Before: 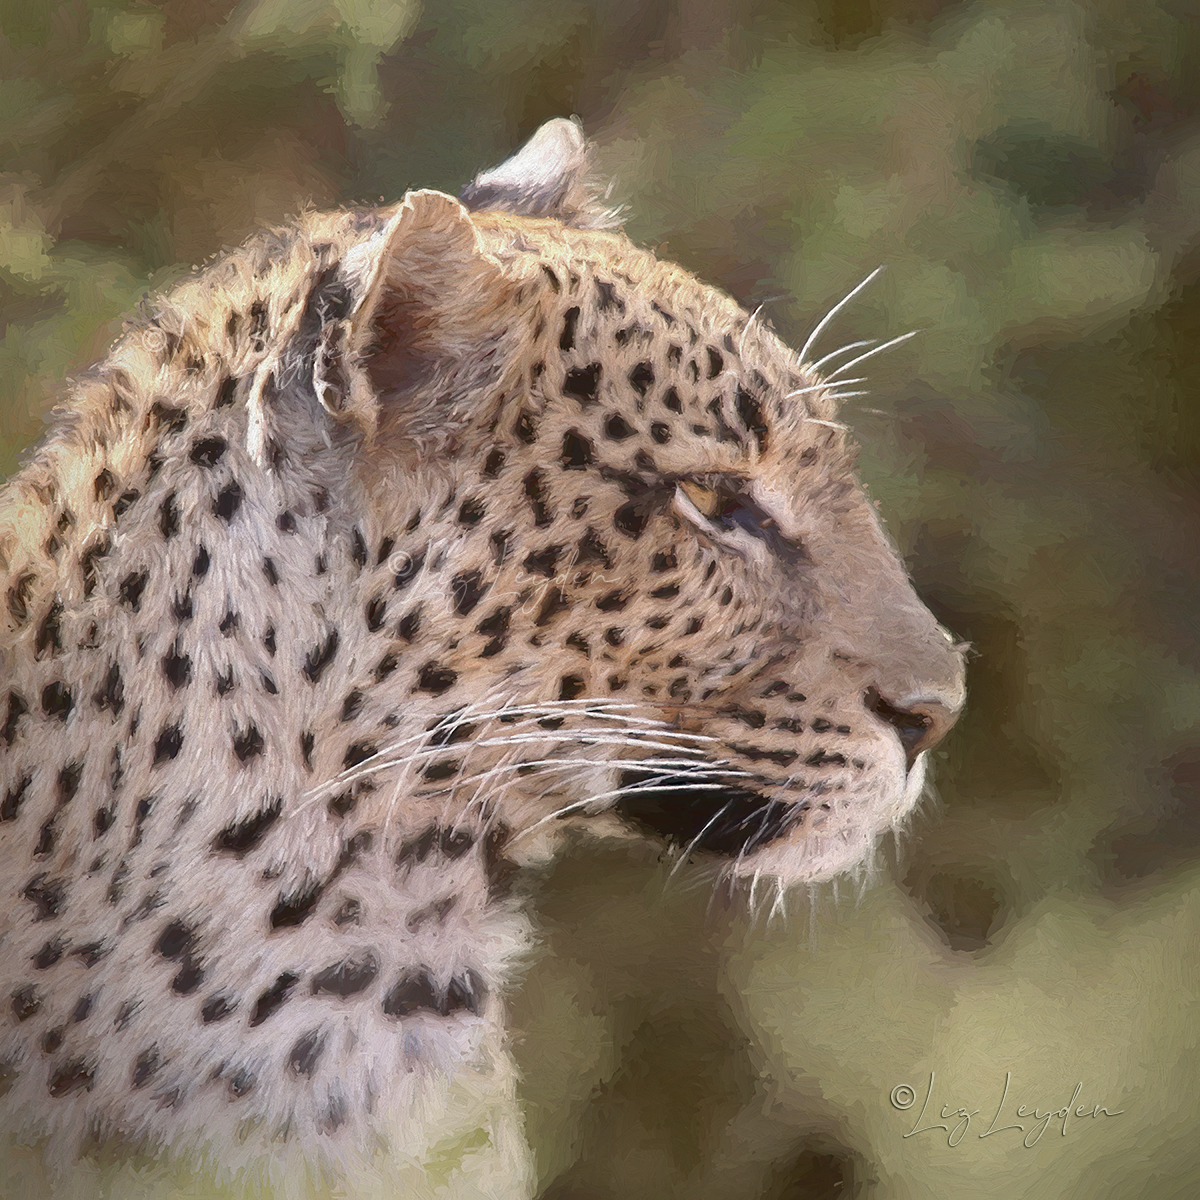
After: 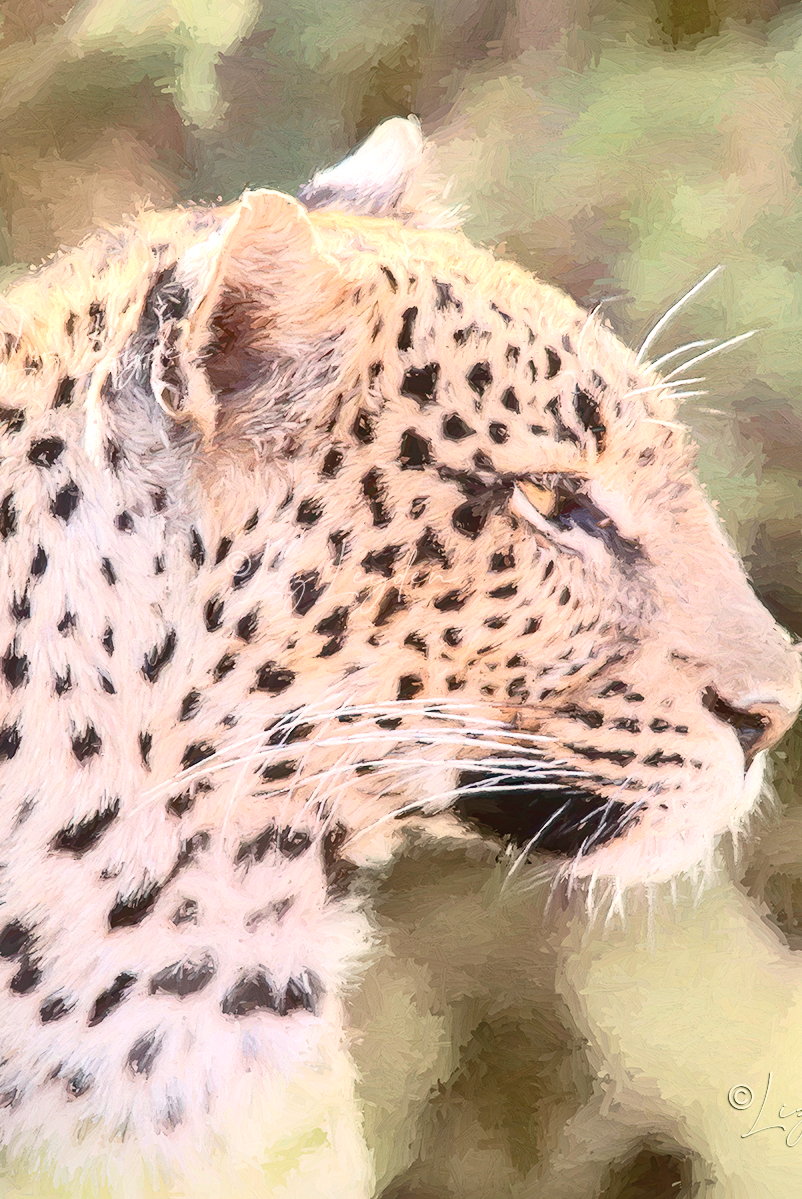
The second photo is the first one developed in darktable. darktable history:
local contrast: on, module defaults
crop and rotate: left 13.551%, right 19.555%
tone curve: curves: ch0 [(0, 0) (0.003, 0.004) (0.011, 0.015) (0.025, 0.034) (0.044, 0.061) (0.069, 0.095) (0.1, 0.137) (0.136, 0.187) (0.177, 0.244) (0.224, 0.308) (0.277, 0.415) (0.335, 0.532) (0.399, 0.642) (0.468, 0.747) (0.543, 0.829) (0.623, 0.886) (0.709, 0.924) (0.801, 0.951) (0.898, 0.975) (1, 1)], color space Lab, independent channels, preserve colors none
color balance rgb: shadows lift › chroma 2.048%, shadows lift › hue 247.7°, perceptual saturation grading › global saturation 14.838%
